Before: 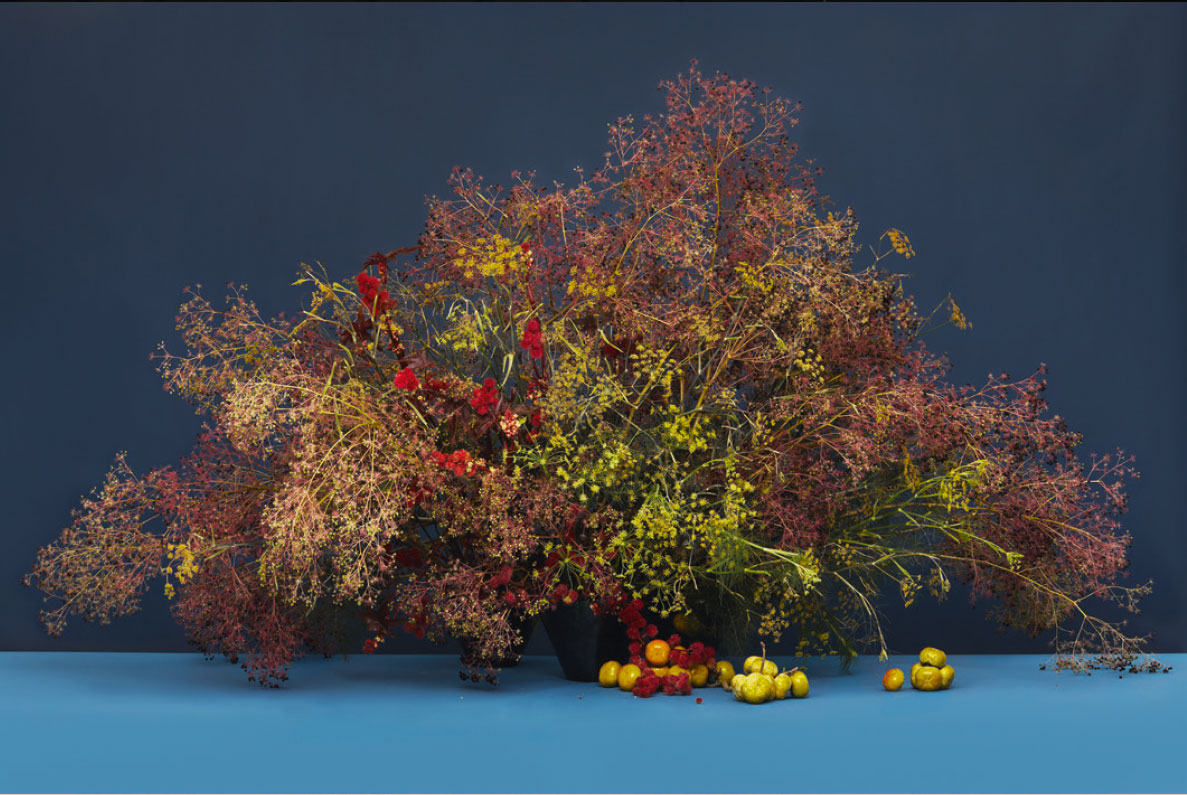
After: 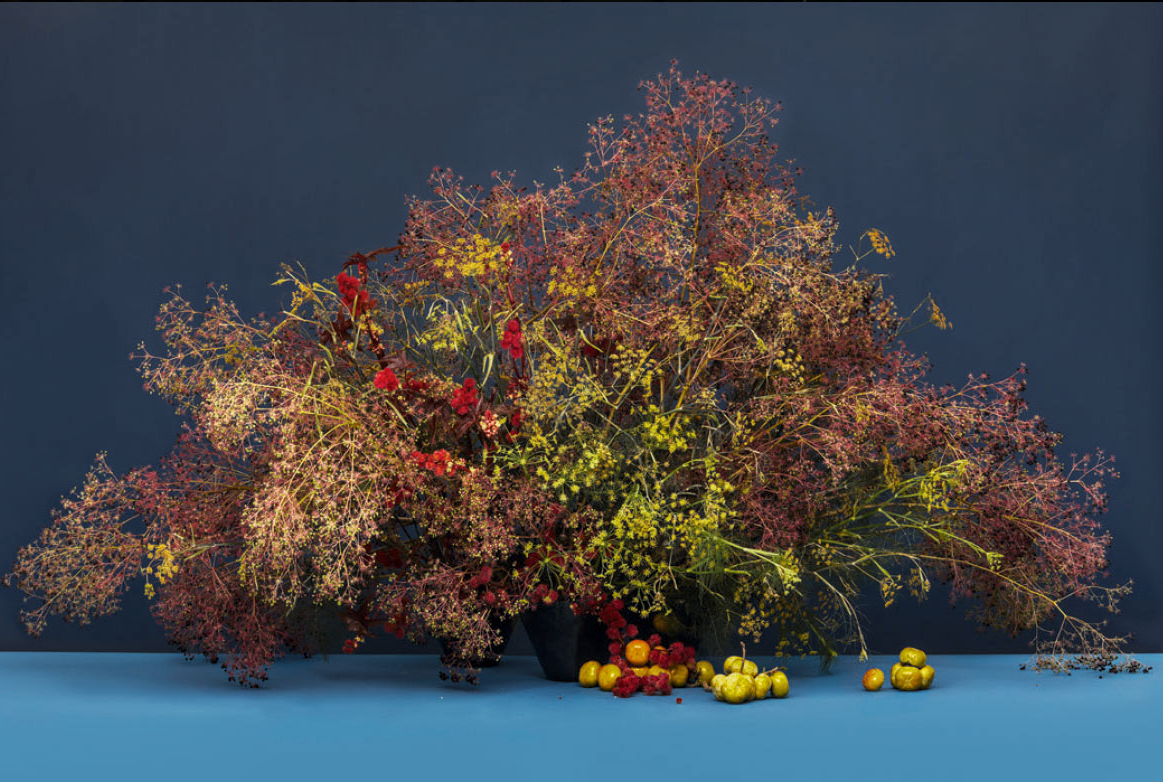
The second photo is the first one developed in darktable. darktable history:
local contrast: on, module defaults
crop: left 1.73%, right 0.279%, bottom 1.593%
